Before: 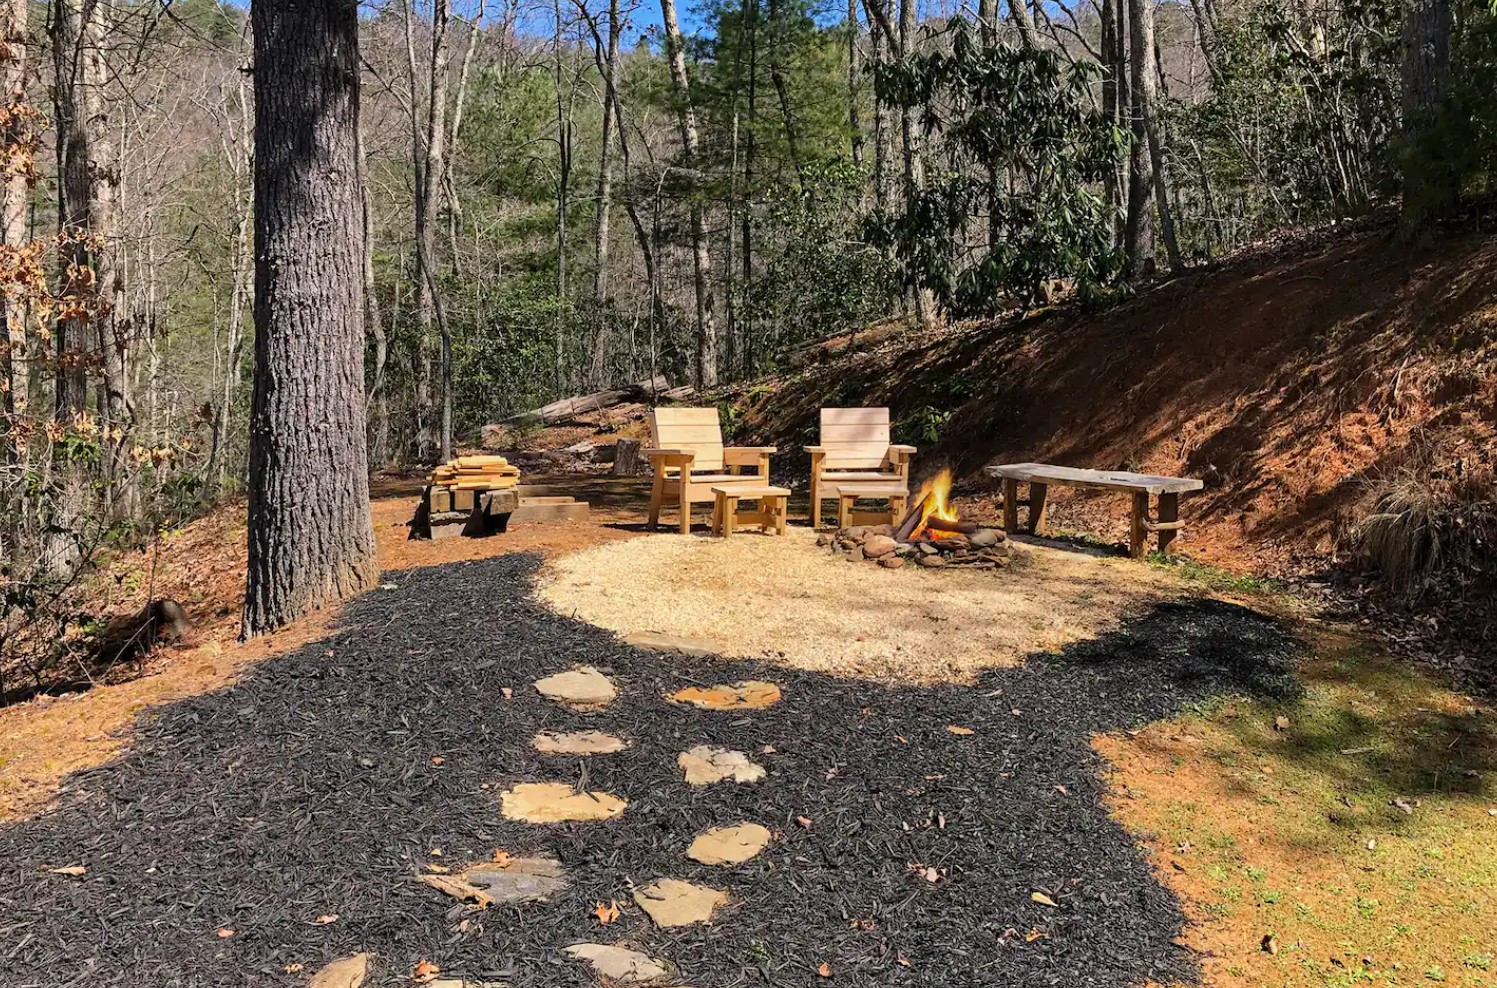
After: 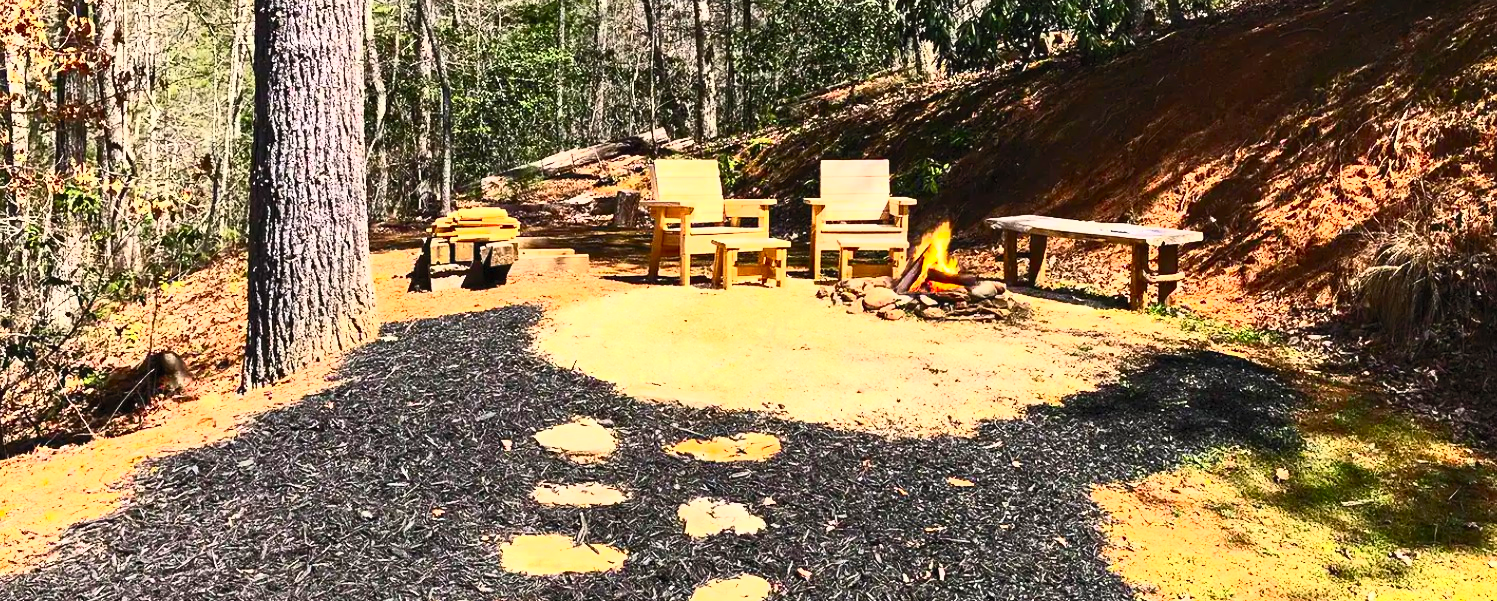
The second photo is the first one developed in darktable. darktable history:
contrast brightness saturation: contrast 0.848, brightness 0.583, saturation 0.607
crop and rotate: top 25.176%, bottom 13.955%
